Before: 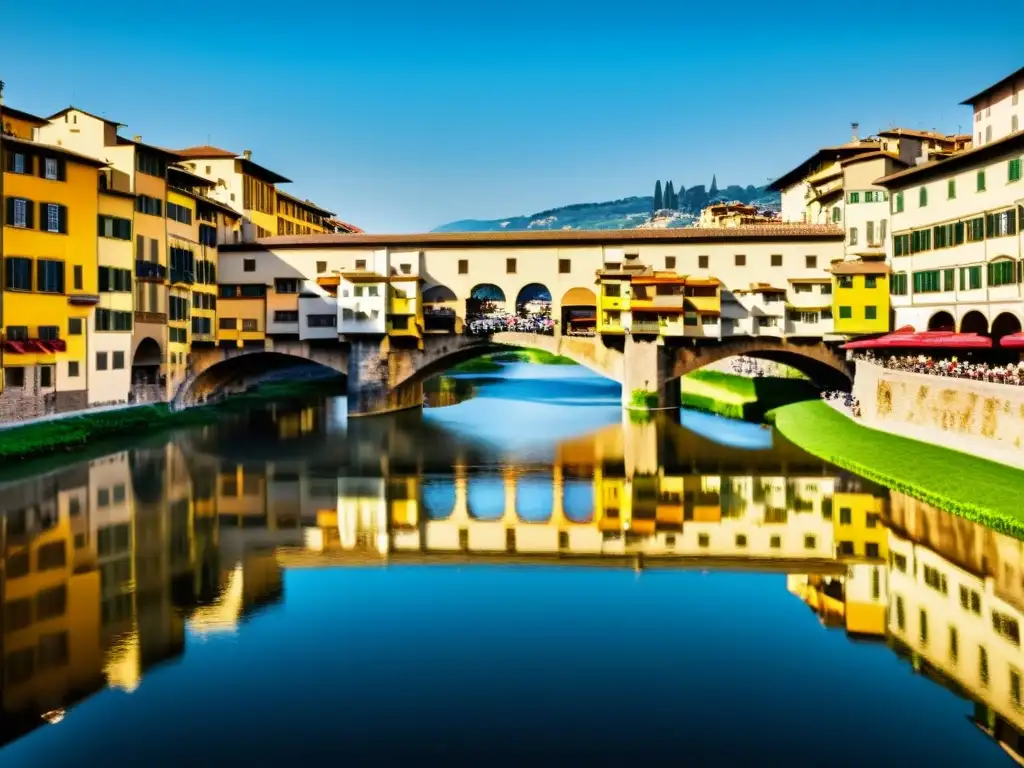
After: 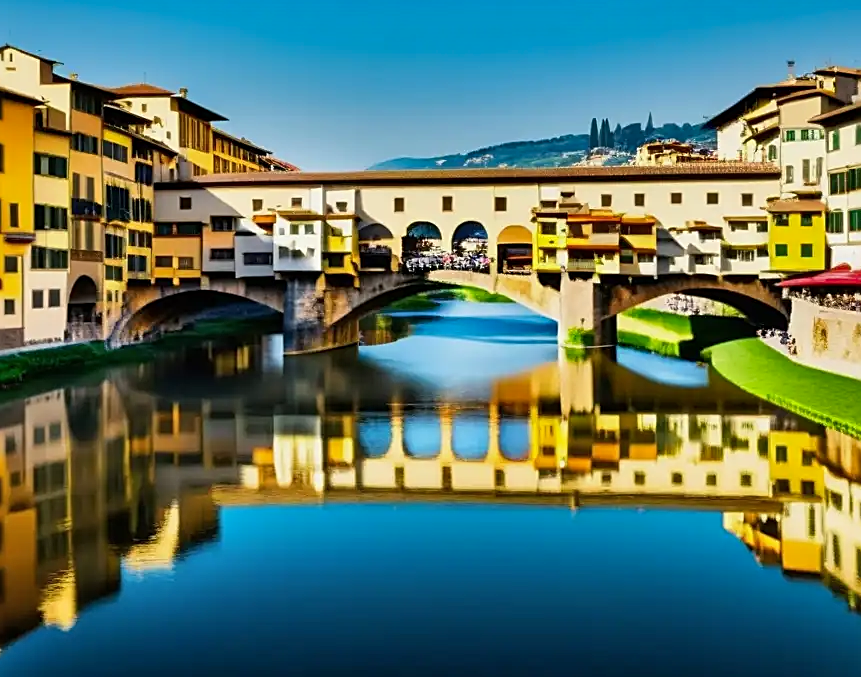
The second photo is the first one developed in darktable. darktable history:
shadows and highlights: white point adjustment -3.73, highlights -63.38, soften with gaussian
crop: left 6.34%, top 8.145%, right 9.54%, bottom 3.577%
sharpen: on, module defaults
